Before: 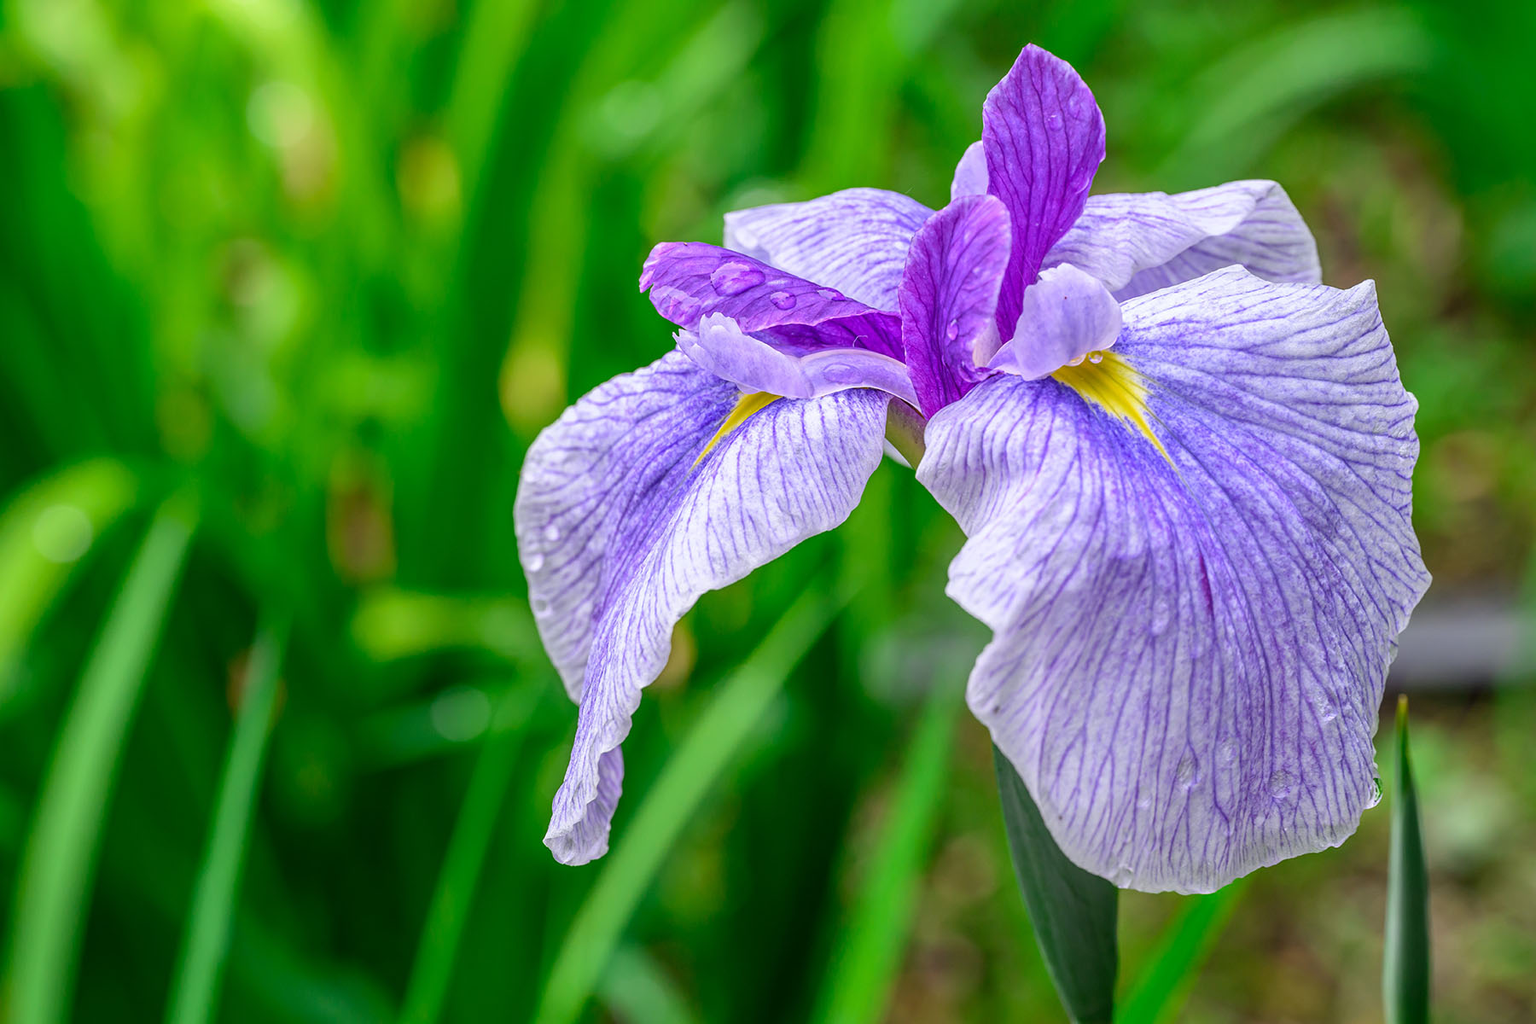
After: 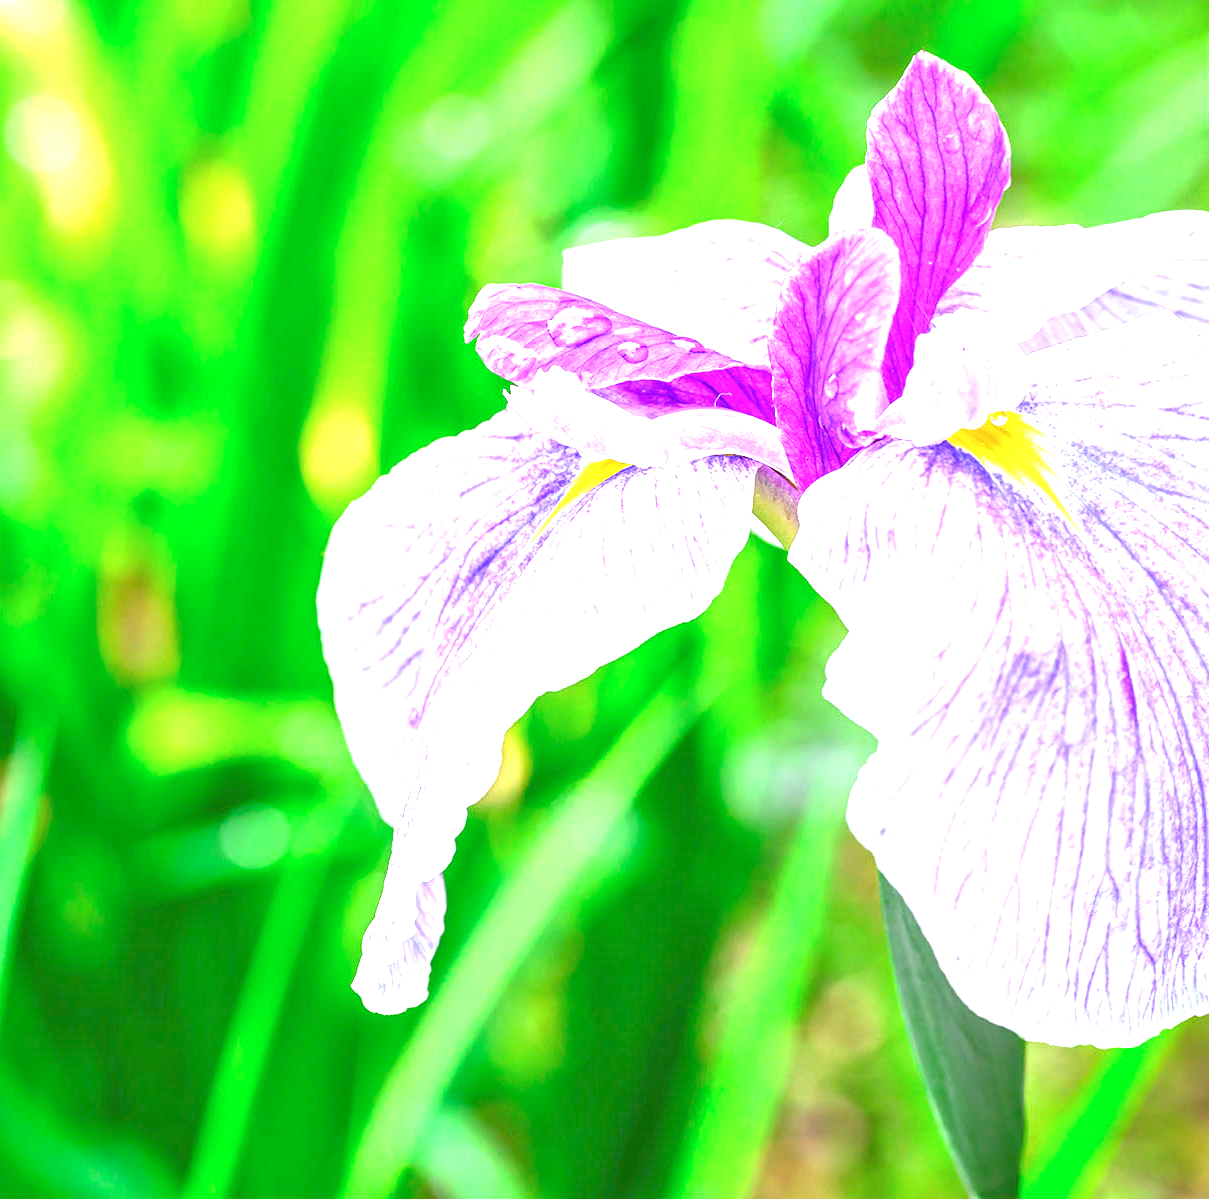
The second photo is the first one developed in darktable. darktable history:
color correction: highlights a* -2.8, highlights b* -2.36, shadows a* 2.12, shadows b* 2.97
exposure: black level correction 0, exposure 2.09 EV, compensate exposure bias true, compensate highlight preservation false
tone equalizer: -7 EV 0.144 EV, -6 EV 0.593 EV, -5 EV 1.14 EV, -4 EV 1.36 EV, -3 EV 1.16 EV, -2 EV 0.6 EV, -1 EV 0.167 EV
crop and rotate: left 15.848%, right 16.933%
